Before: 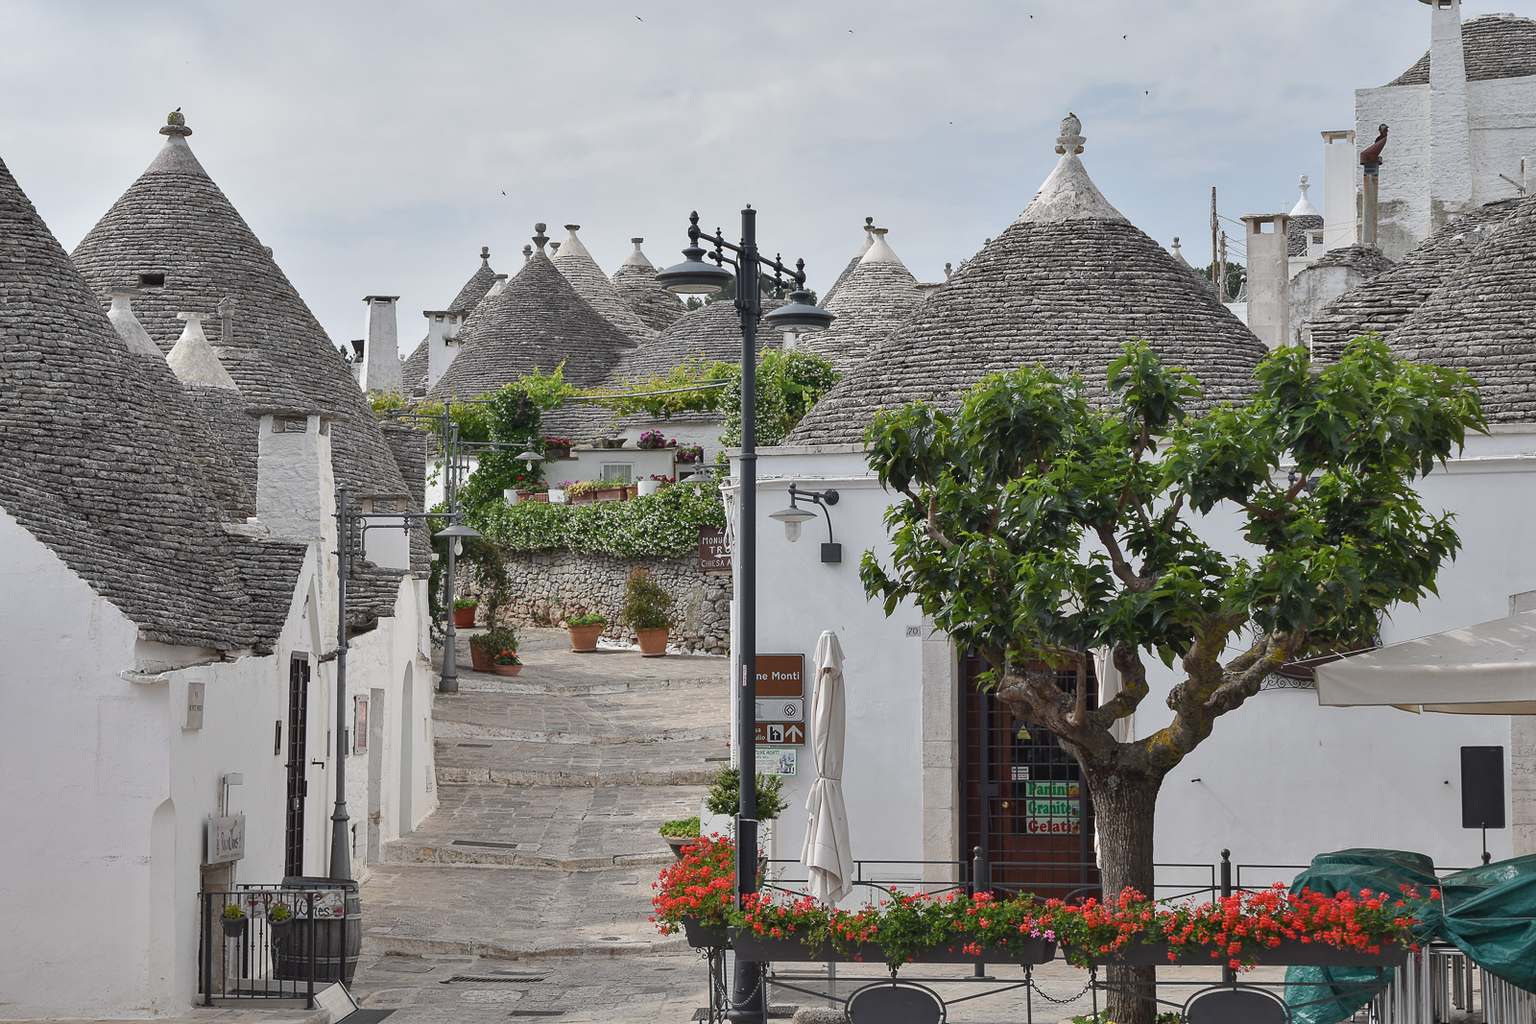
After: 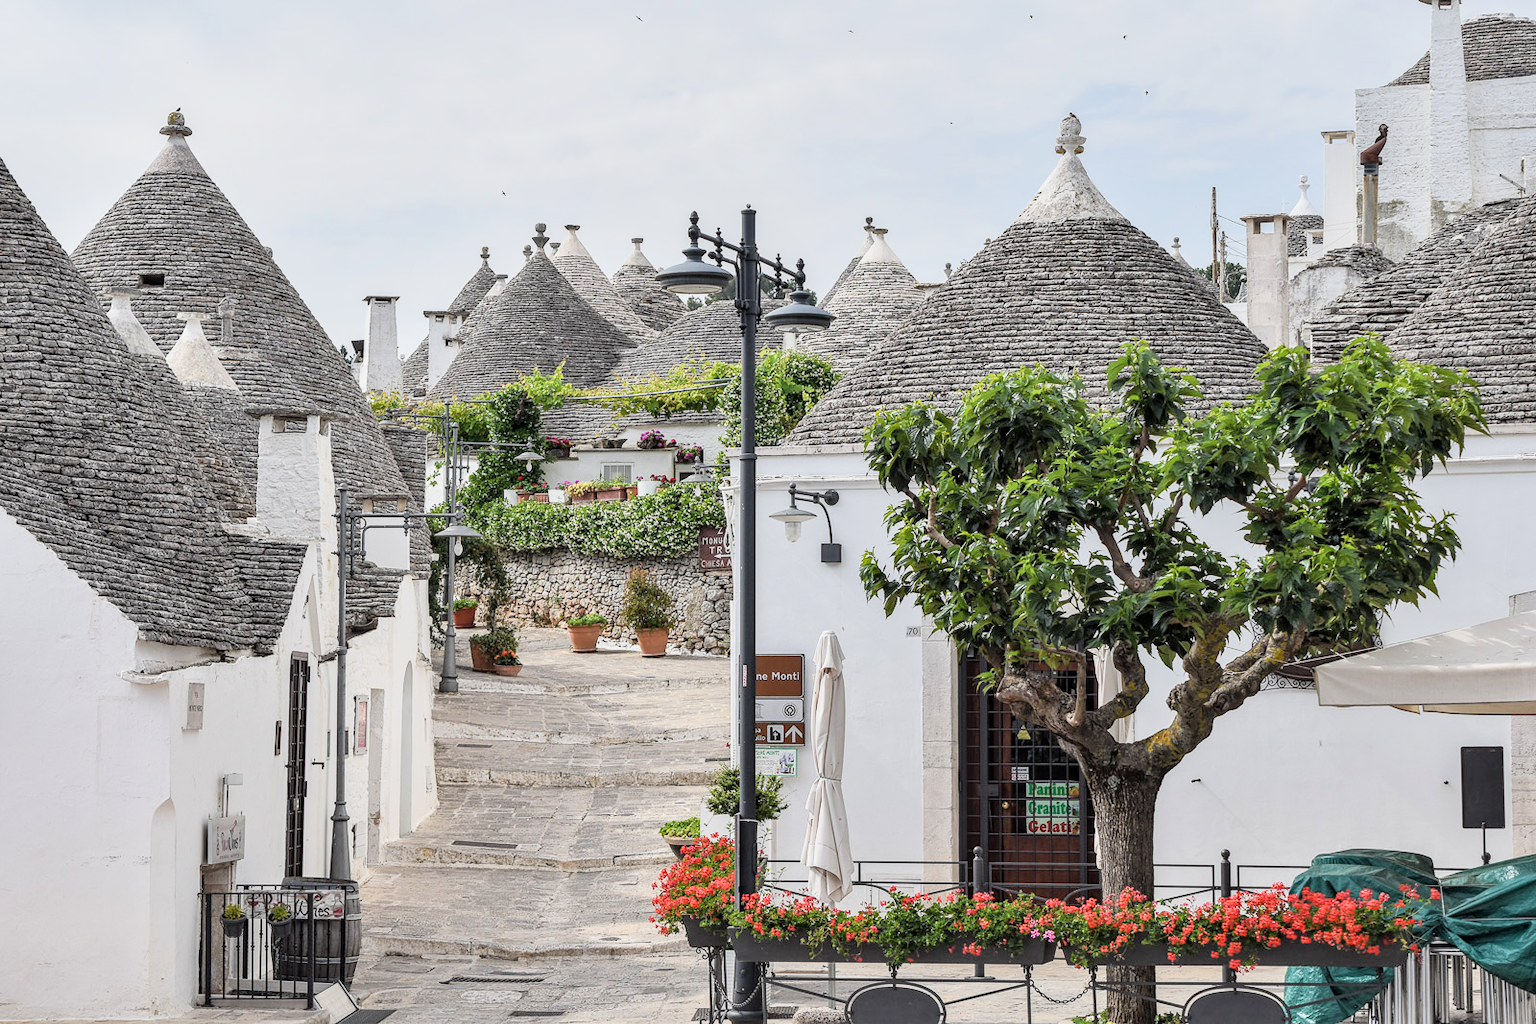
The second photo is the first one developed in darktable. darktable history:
shadows and highlights: shadows 30.86, highlights 0, soften with gaussian
exposure: exposure 0.921 EV, compensate highlight preservation false
local contrast: on, module defaults
filmic rgb: black relative exposure -7.75 EV, white relative exposure 4.4 EV, threshold 3 EV, hardness 3.76, latitude 50%, contrast 1.1, color science v5 (2021), contrast in shadows safe, contrast in highlights safe, enable highlight reconstruction true
